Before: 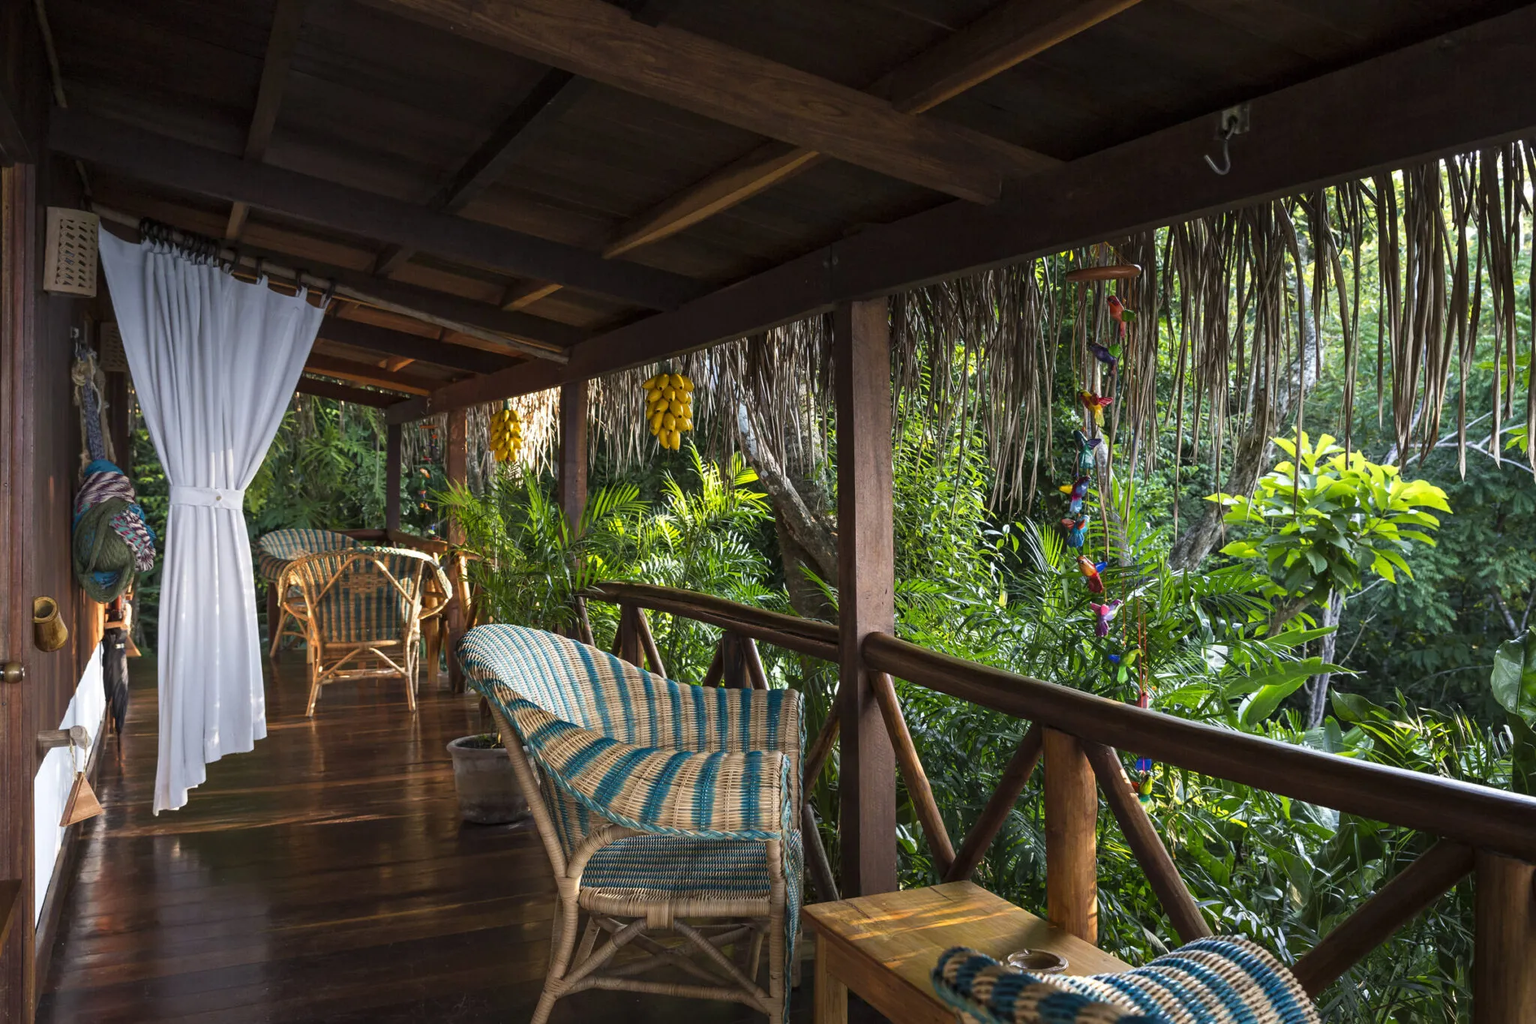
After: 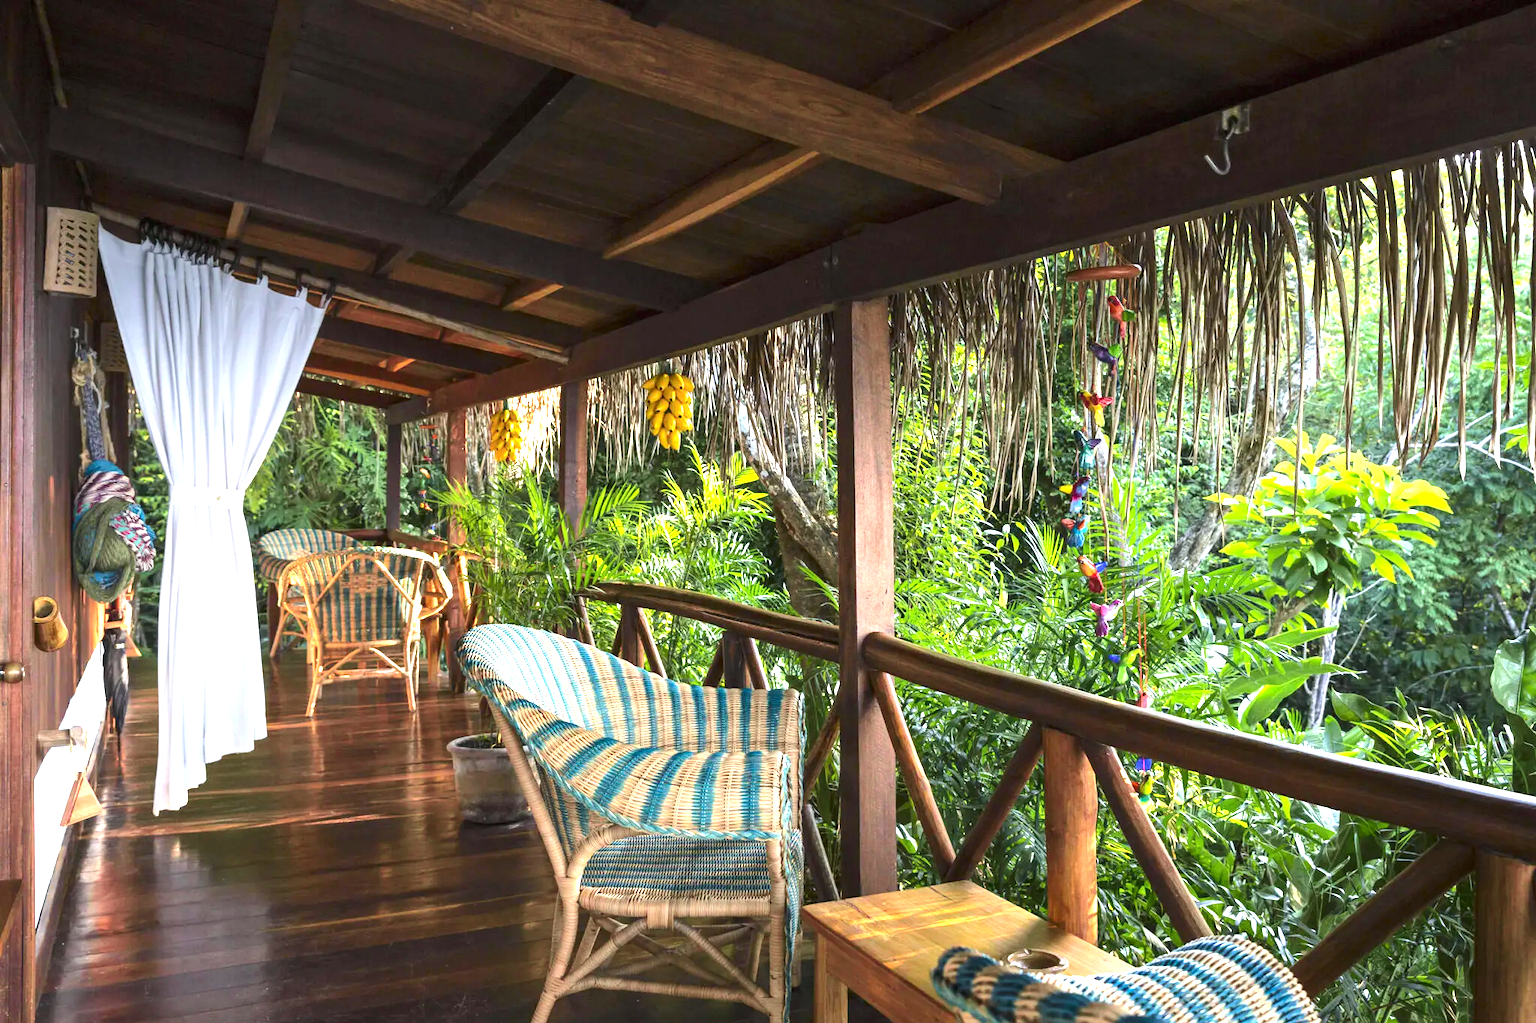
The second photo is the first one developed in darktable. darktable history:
tone curve: curves: ch0 [(0, 0.01) (0.037, 0.032) (0.131, 0.108) (0.275, 0.256) (0.483, 0.512) (0.61, 0.665) (0.696, 0.742) (0.792, 0.819) (0.911, 0.925) (0.997, 0.995)]; ch1 [(0, 0) (0.308, 0.29) (0.425, 0.411) (0.492, 0.488) (0.505, 0.503) (0.527, 0.531) (0.568, 0.594) (0.683, 0.702) (0.746, 0.77) (1, 1)]; ch2 [(0, 0) (0.246, 0.233) (0.36, 0.352) (0.415, 0.415) (0.485, 0.487) (0.502, 0.504) (0.525, 0.523) (0.539, 0.553) (0.587, 0.594) (0.636, 0.652) (0.711, 0.729) (0.845, 0.855) (0.998, 0.977)], color space Lab, independent channels, preserve colors none
exposure: black level correction 0, exposure 1.45 EV, compensate exposure bias true, compensate highlight preservation false
